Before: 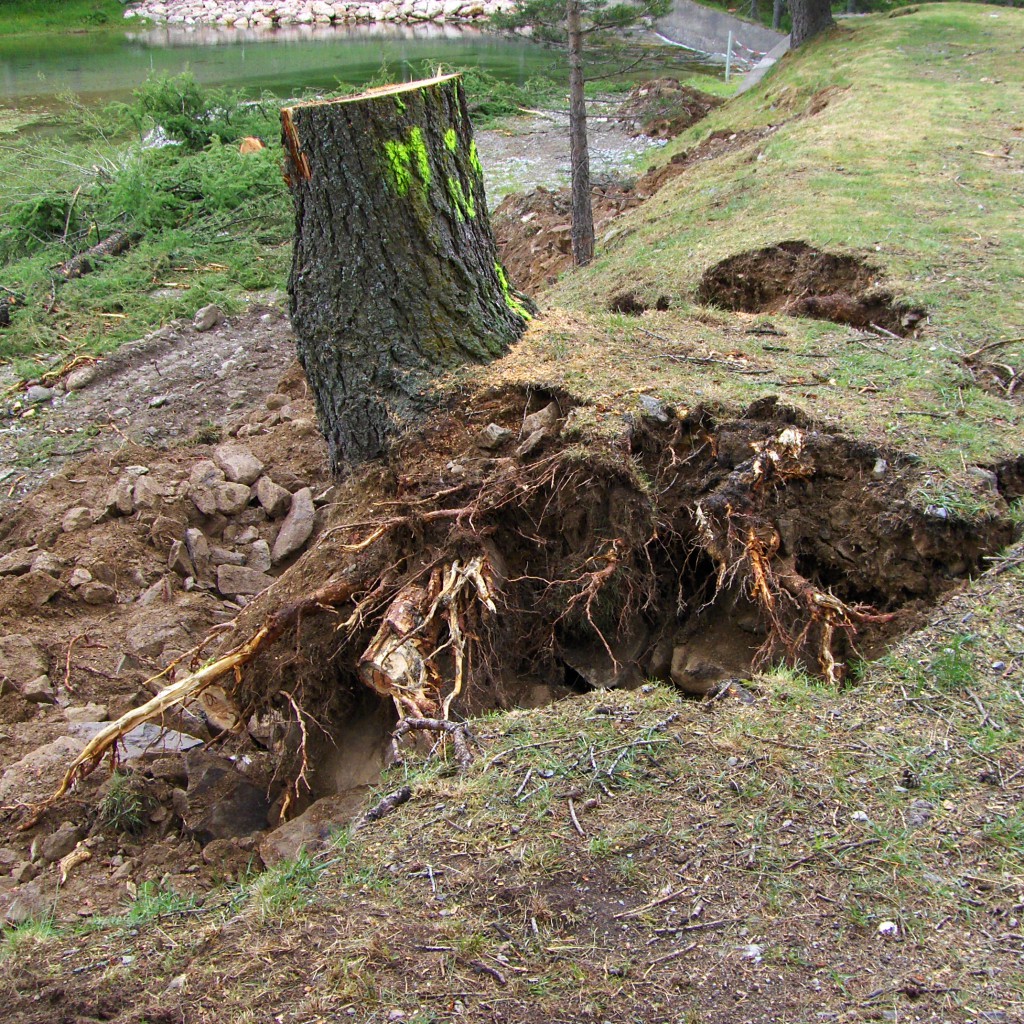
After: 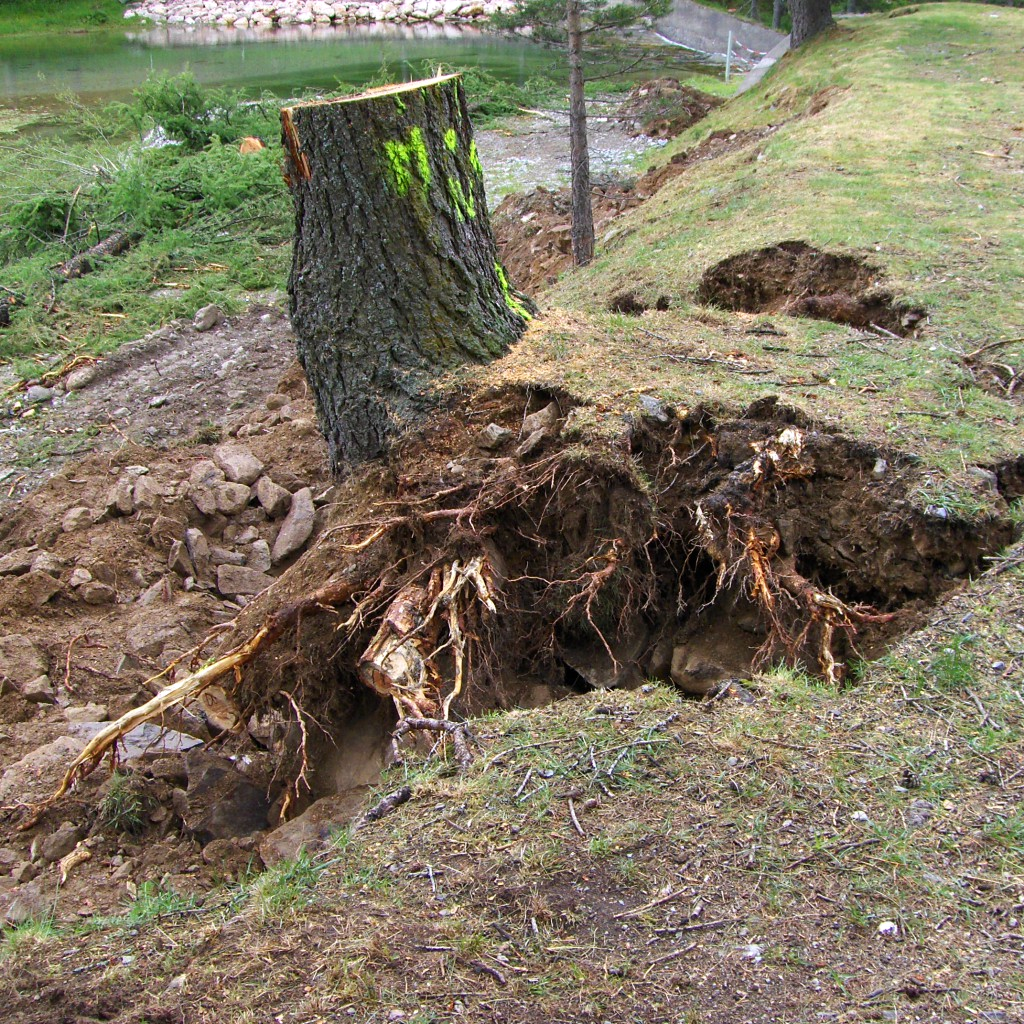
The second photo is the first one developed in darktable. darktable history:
white balance: red 1.004, blue 1.024
levels: levels [0, 0.492, 0.984]
